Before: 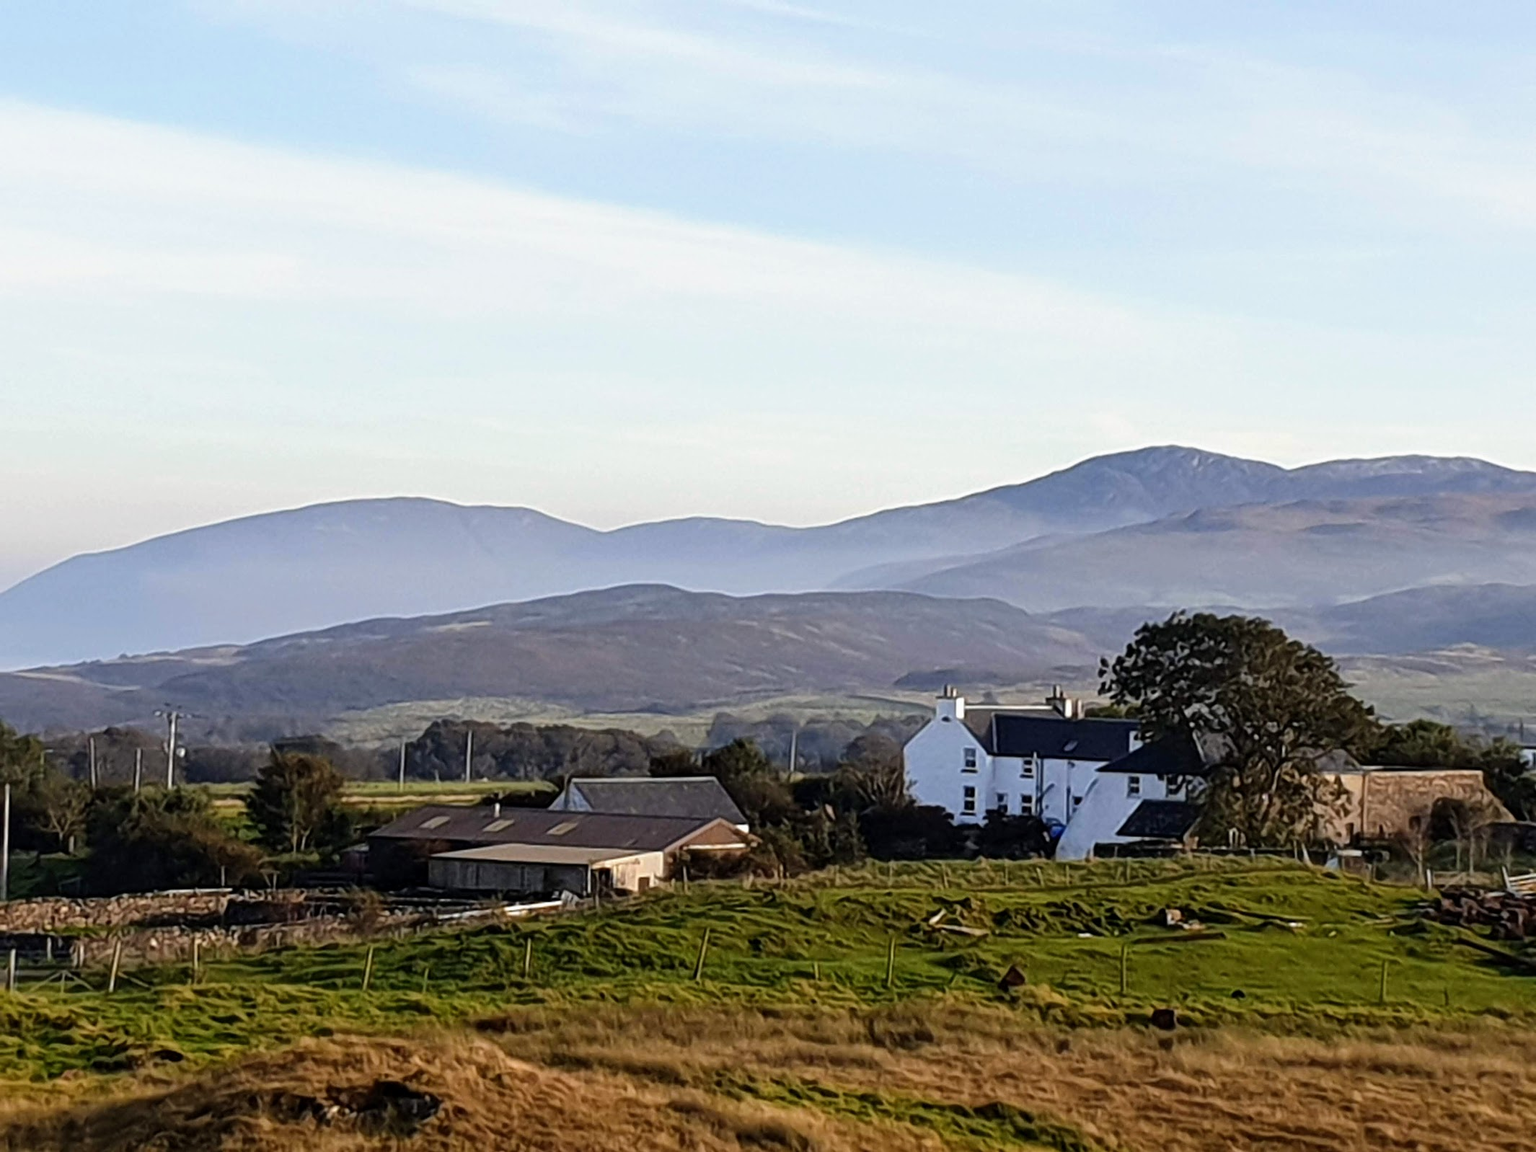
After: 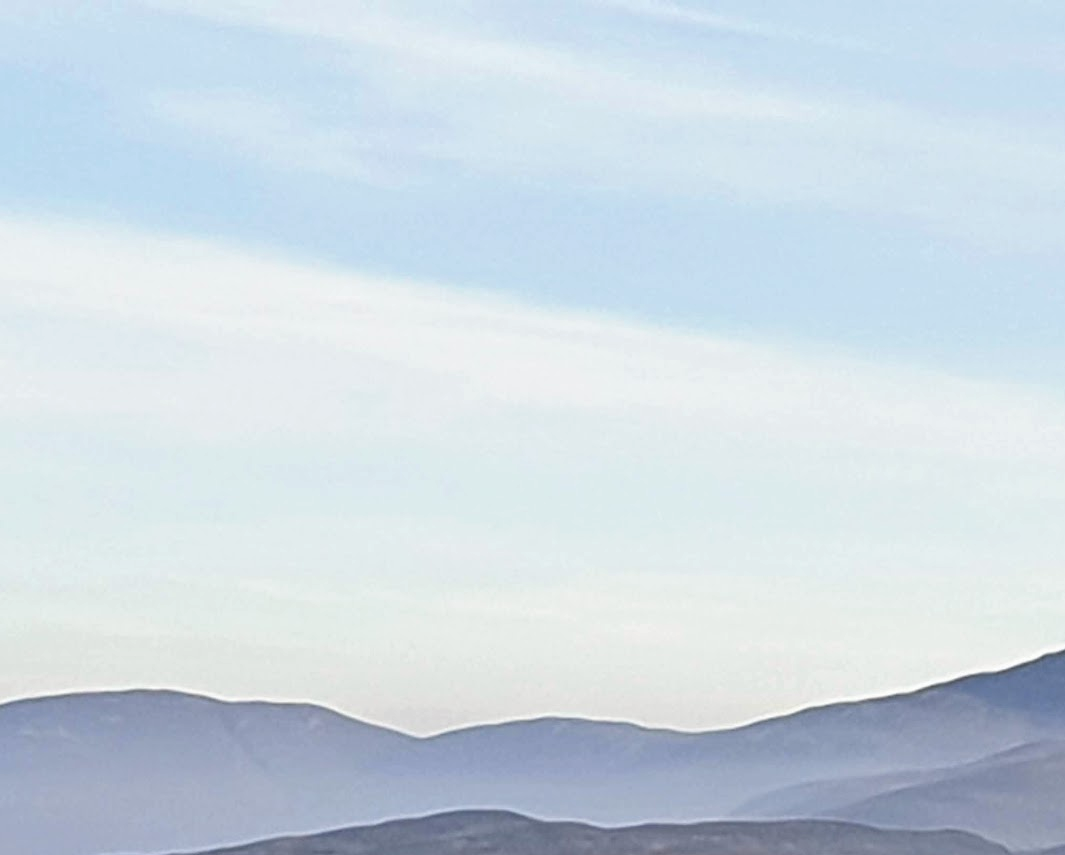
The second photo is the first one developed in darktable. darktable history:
shadows and highlights: shadows 37.27, highlights -28.18, soften with gaussian
crop: left 19.556%, right 30.401%, bottom 46.458%
